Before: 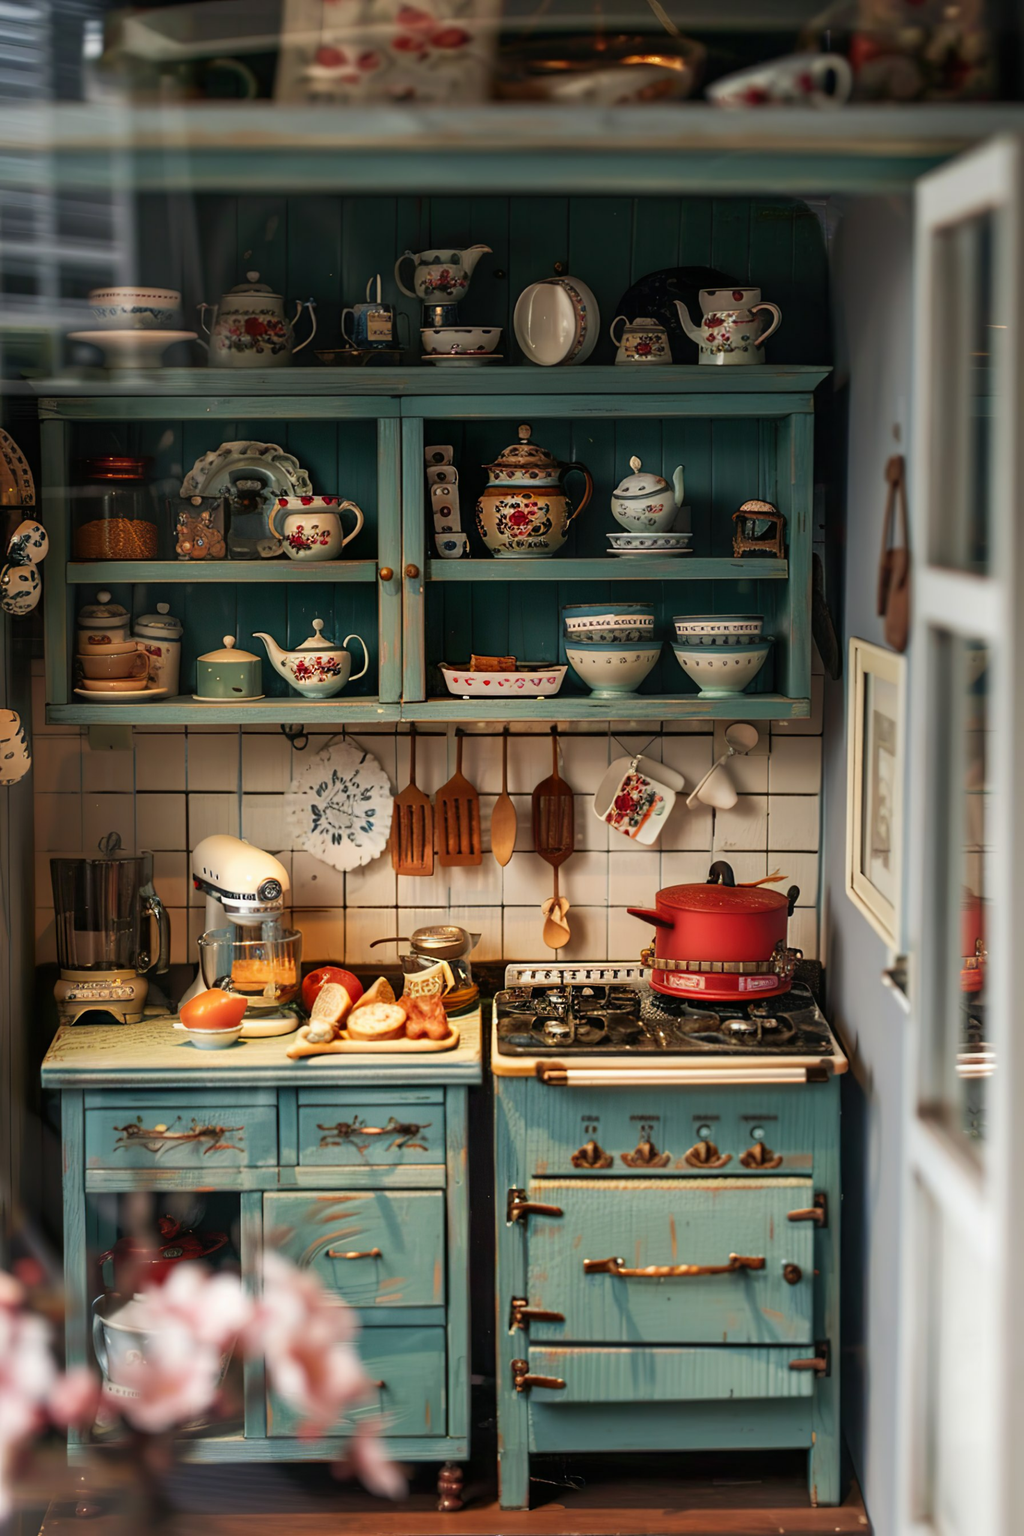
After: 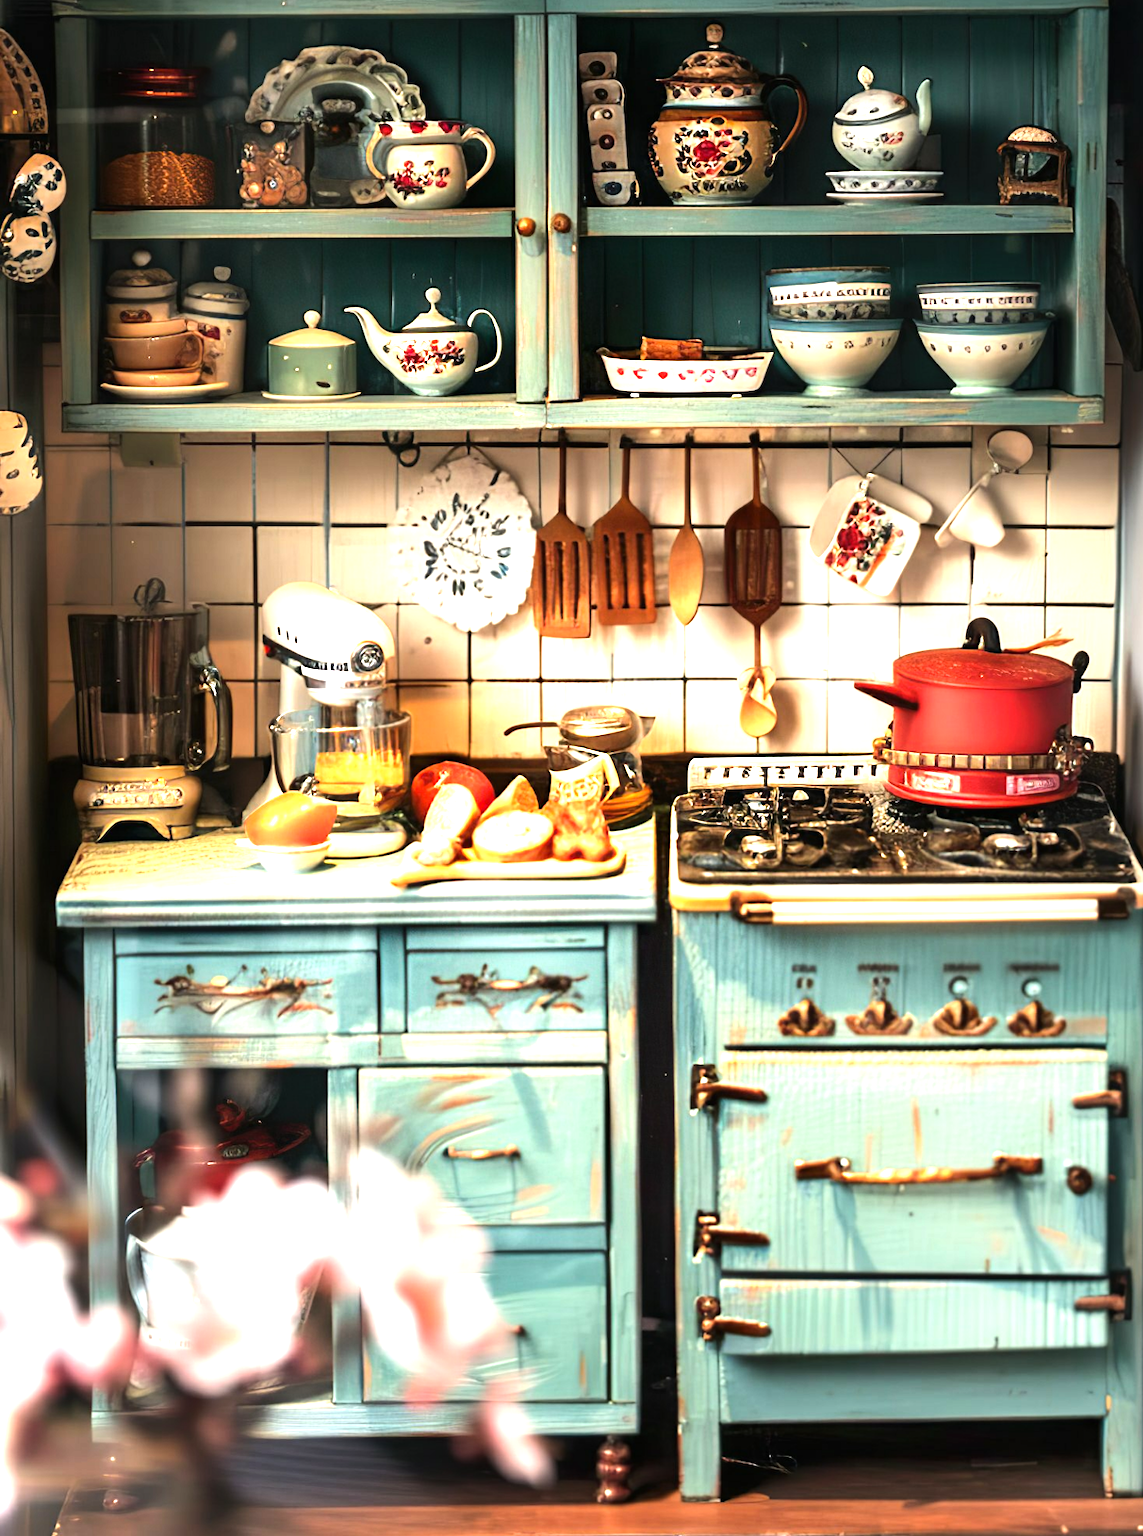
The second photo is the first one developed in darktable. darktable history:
rotate and perspective: crop left 0, crop top 0
crop: top 26.531%, right 17.959%
tone equalizer: -8 EV -0.75 EV, -7 EV -0.7 EV, -6 EV -0.6 EV, -5 EV -0.4 EV, -3 EV 0.4 EV, -2 EV 0.6 EV, -1 EV 0.7 EV, +0 EV 0.75 EV, edges refinement/feathering 500, mask exposure compensation -1.57 EV, preserve details no
exposure: black level correction 0, exposure 1.1 EV, compensate exposure bias true, compensate highlight preservation false
